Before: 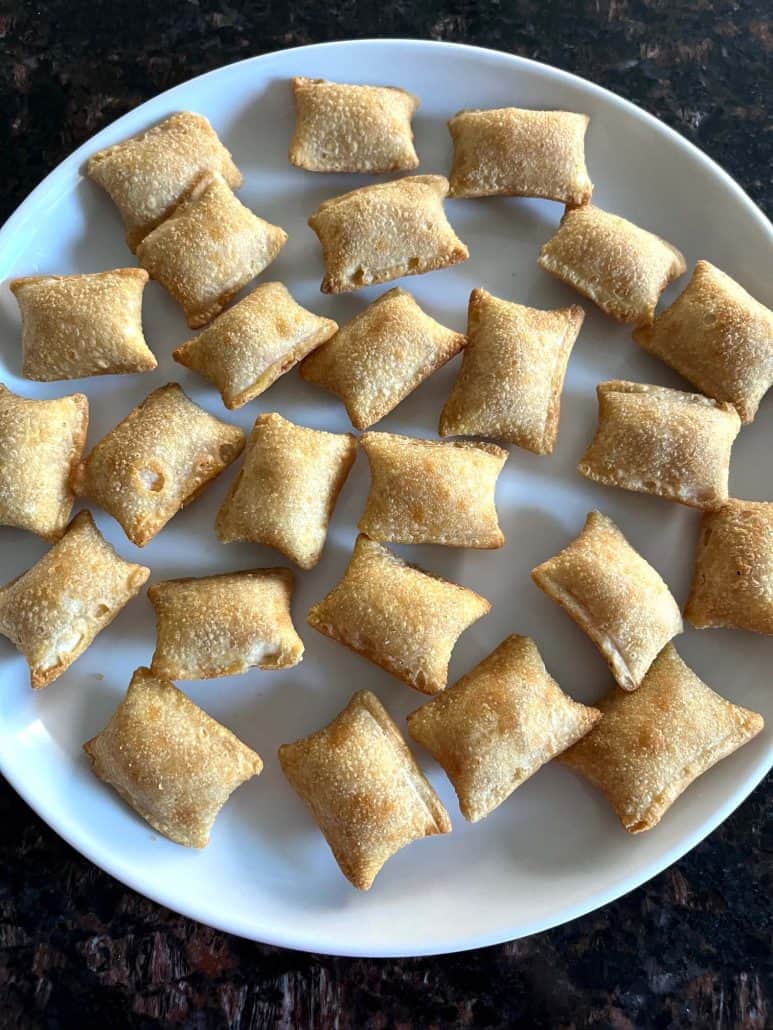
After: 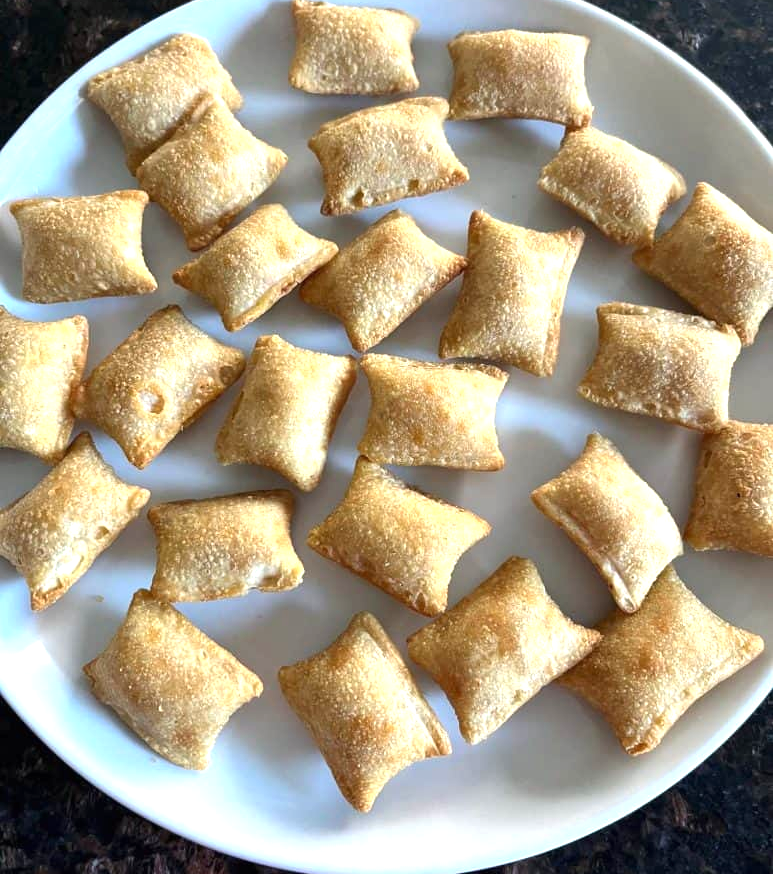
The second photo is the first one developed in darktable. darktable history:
exposure: black level correction 0, exposure 0.498 EV, compensate highlight preservation false
crop: top 7.585%, bottom 7.481%
